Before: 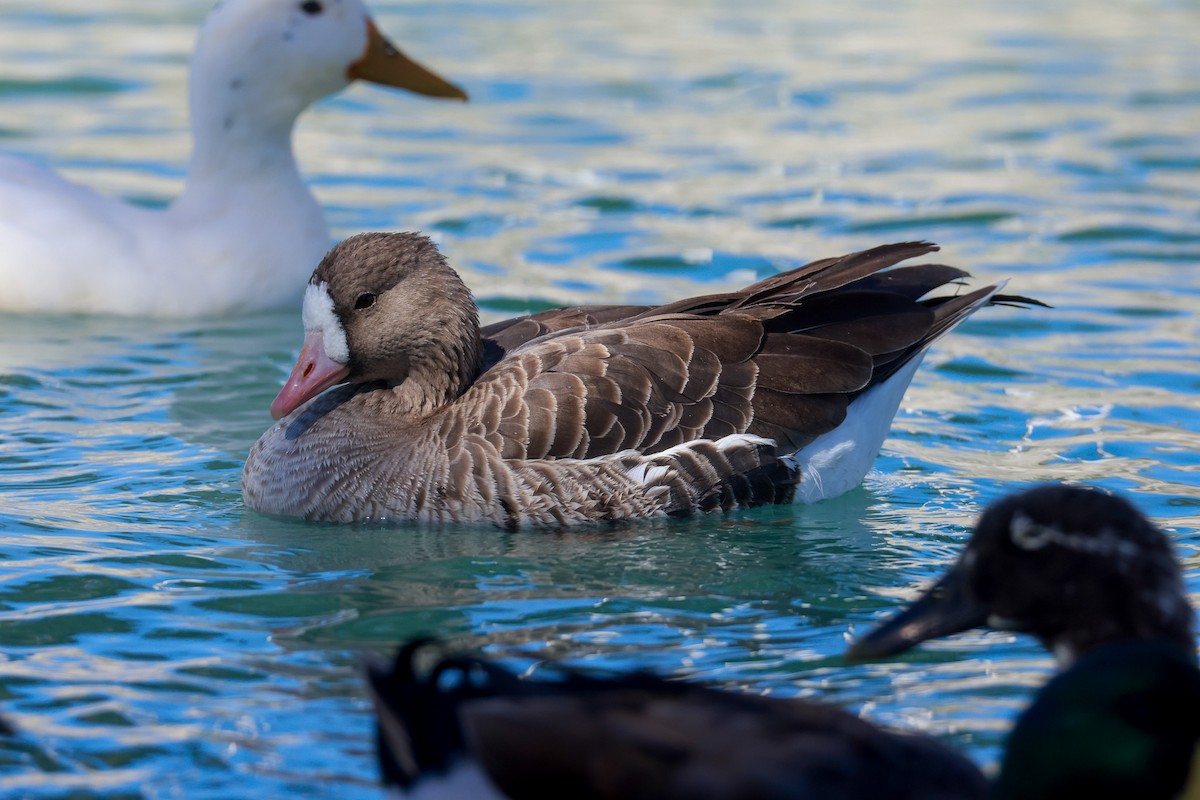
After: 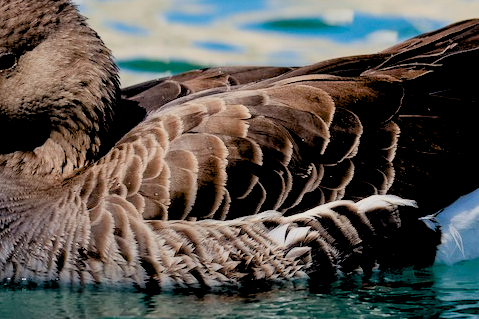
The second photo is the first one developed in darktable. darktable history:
filmic rgb: black relative exposure -16 EV, white relative exposure 4.97 EV, hardness 6.25
crop: left 30%, top 30%, right 30%, bottom 30%
exposure: black level correction 0.031, exposure 0.304 EV, compensate highlight preservation false
rgb levels: levels [[0.01, 0.419, 0.839], [0, 0.5, 1], [0, 0.5, 1]]
white balance: red 1.045, blue 0.932
